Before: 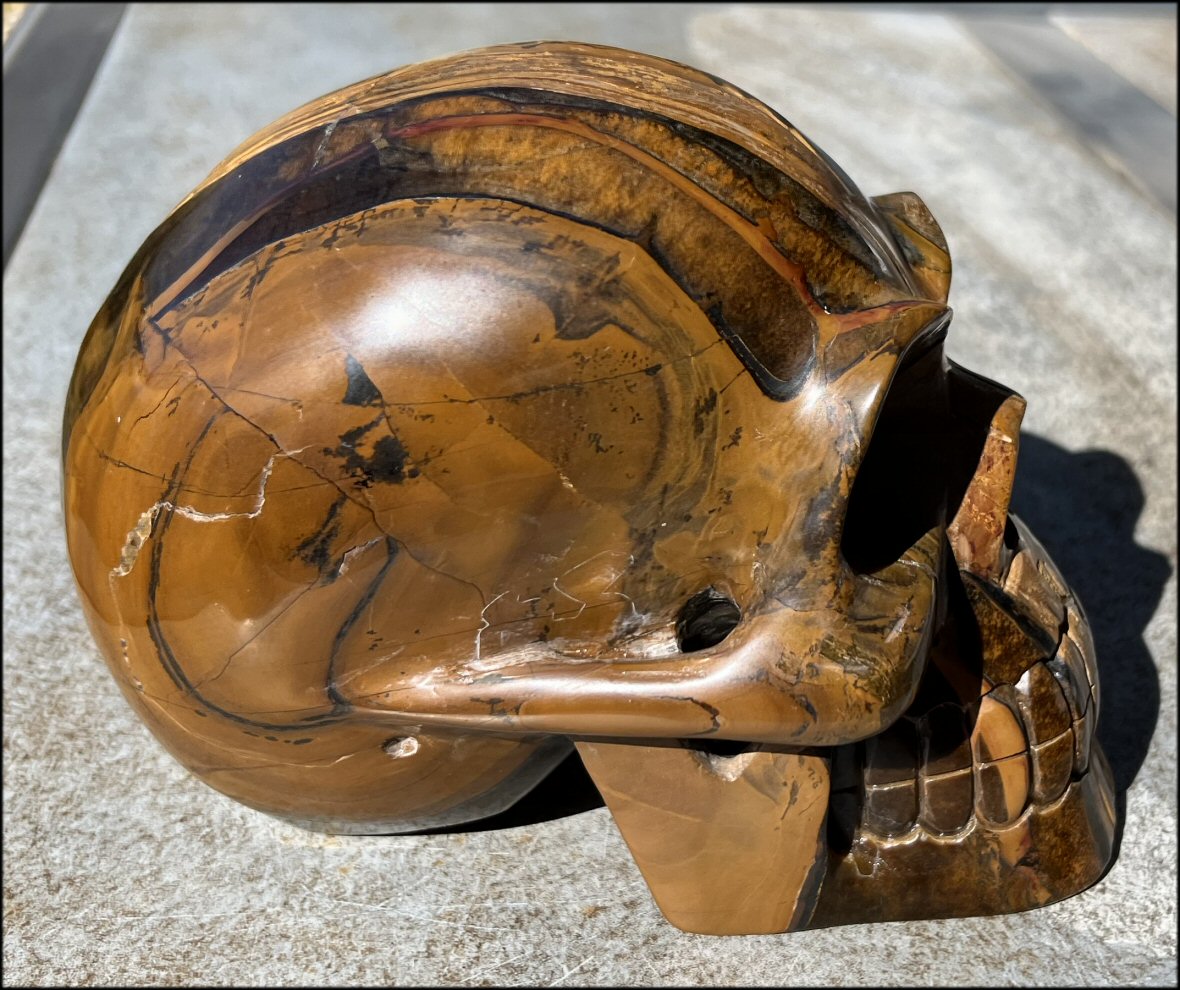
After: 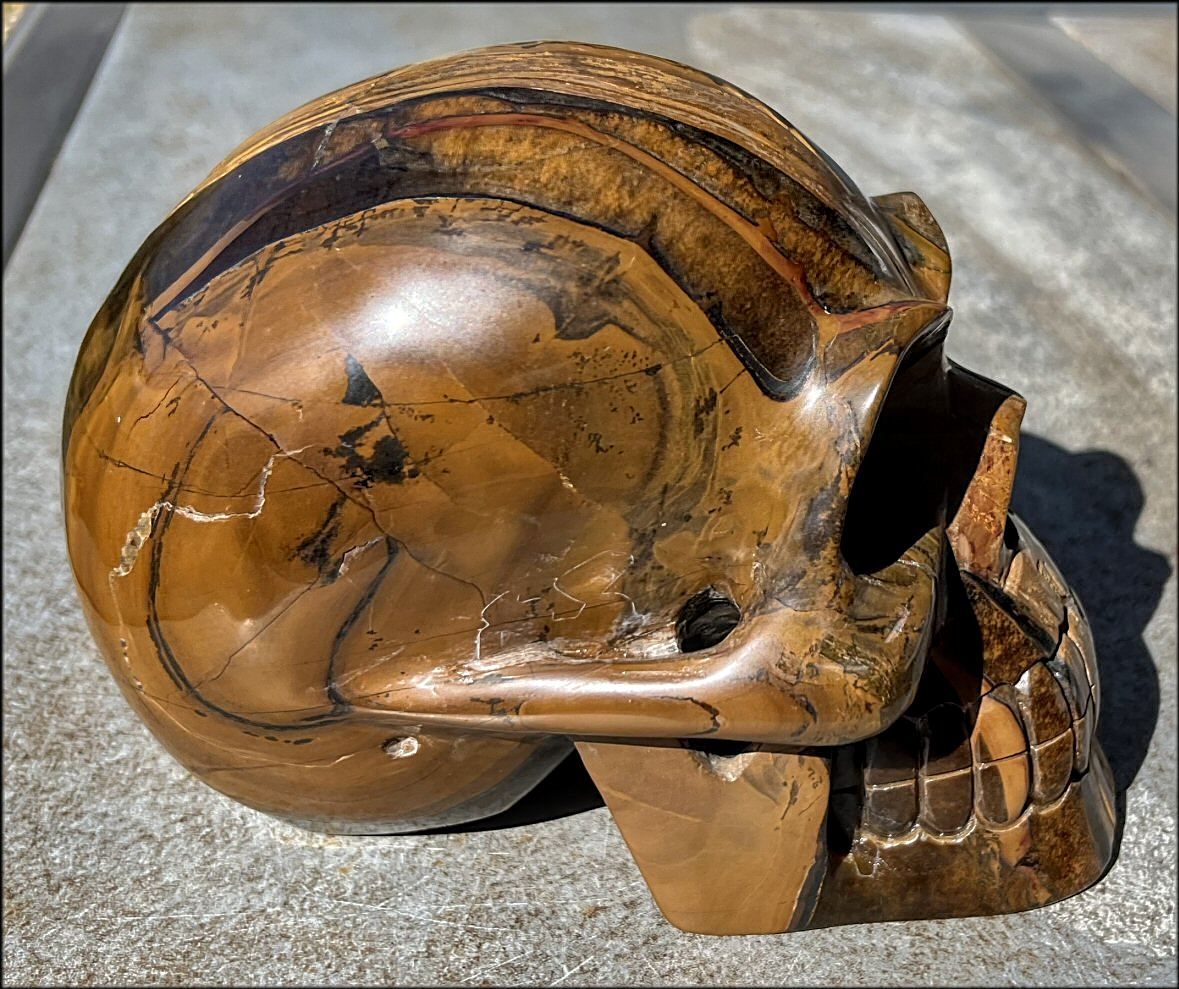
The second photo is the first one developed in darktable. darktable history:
crop and rotate: left 0.083%, bottom 0.012%
sharpen: on, module defaults
local contrast: on, module defaults
shadows and highlights: shadows 40.19, highlights -59.73
